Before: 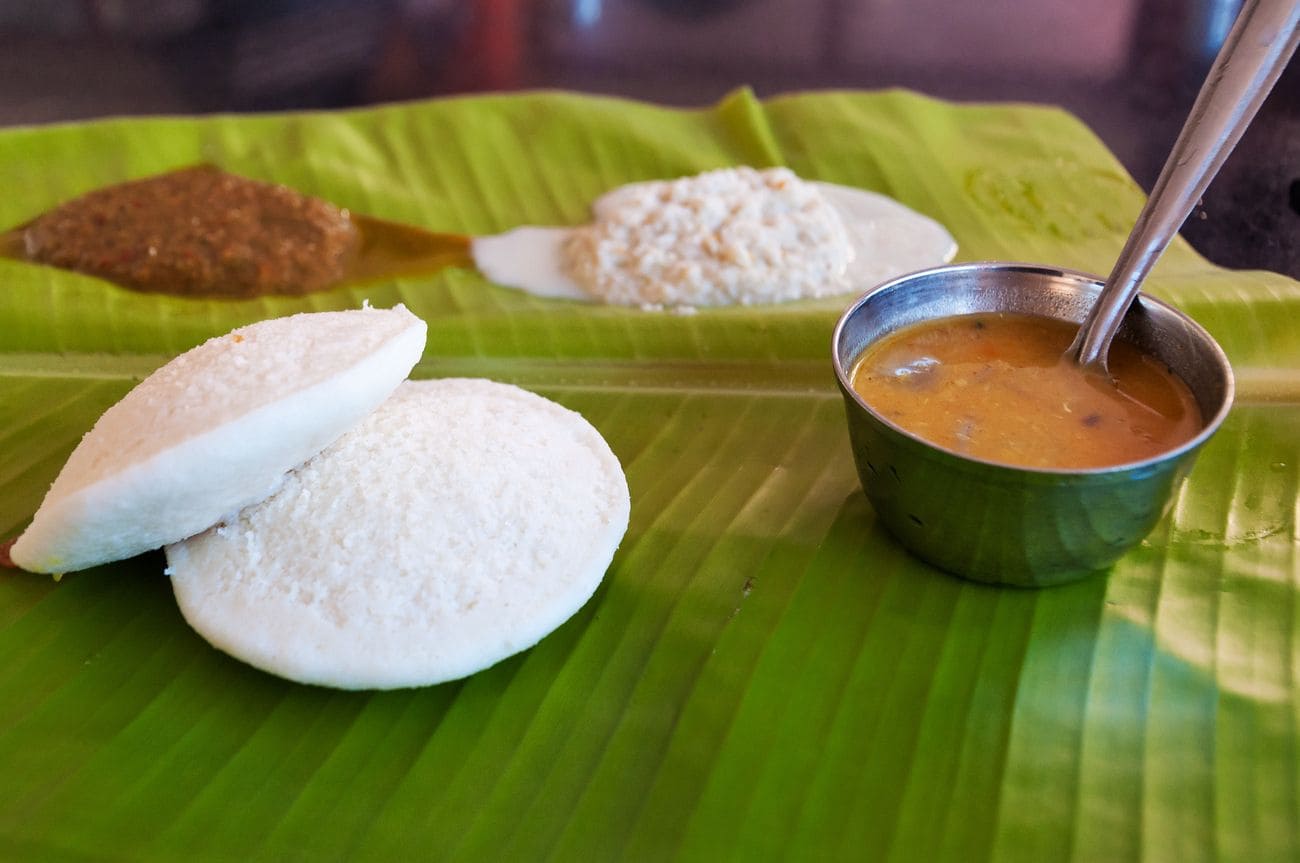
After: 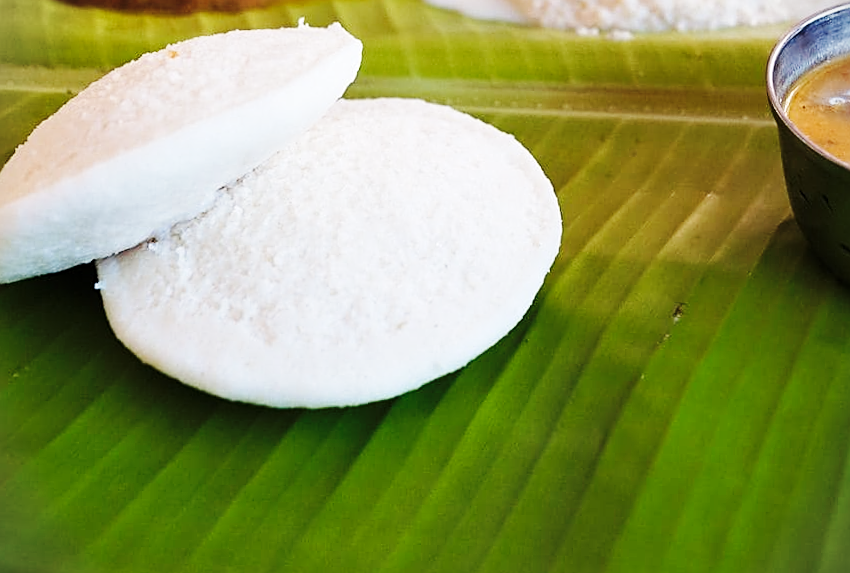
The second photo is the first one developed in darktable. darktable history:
contrast brightness saturation: saturation -0.16
crop and rotate: angle -1.17°, left 3.827%, top 31.51%, right 28.751%
base curve: curves: ch0 [(0, 0) (0.036, 0.025) (0.121, 0.166) (0.206, 0.329) (0.605, 0.79) (1, 1)], exposure shift 0.569, preserve colors none
sharpen: on, module defaults
vignetting: fall-off start 99.55%, unbound false
